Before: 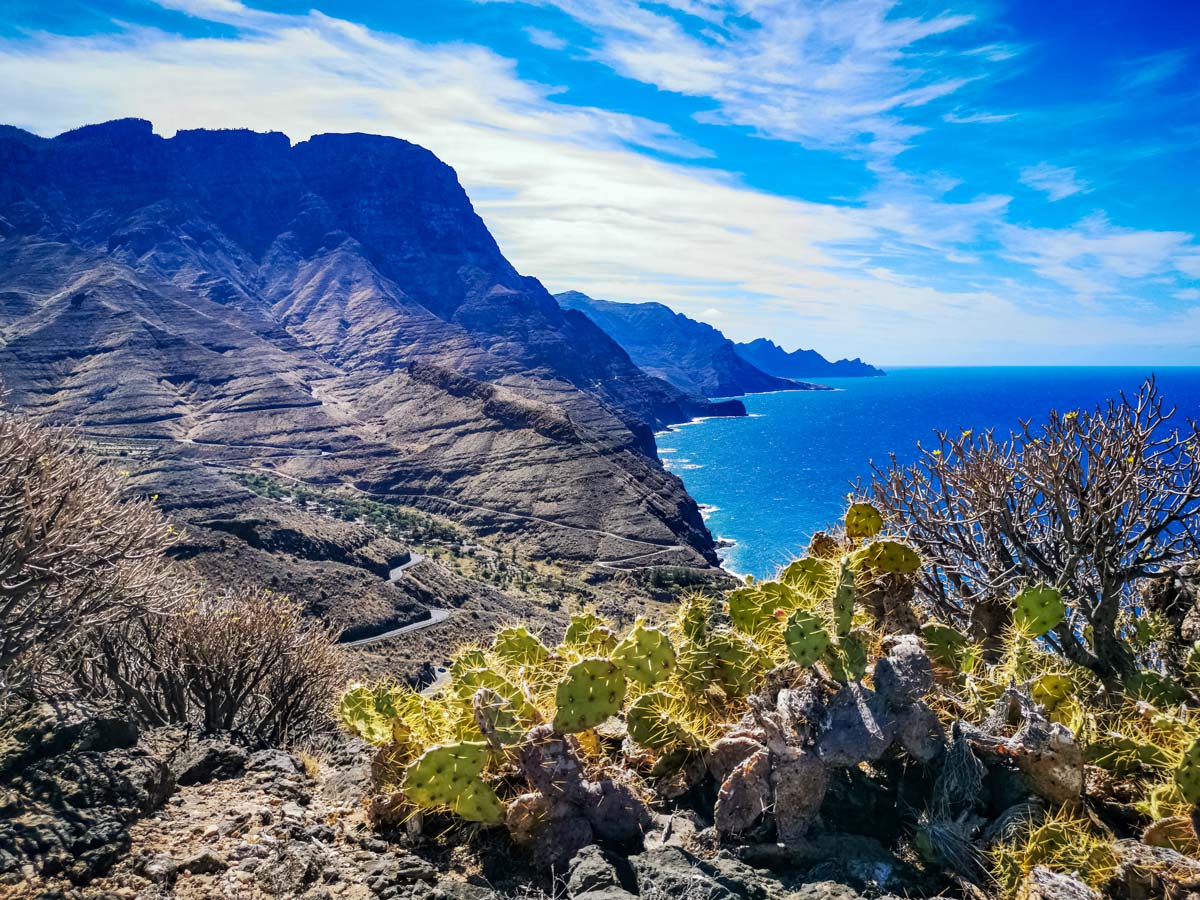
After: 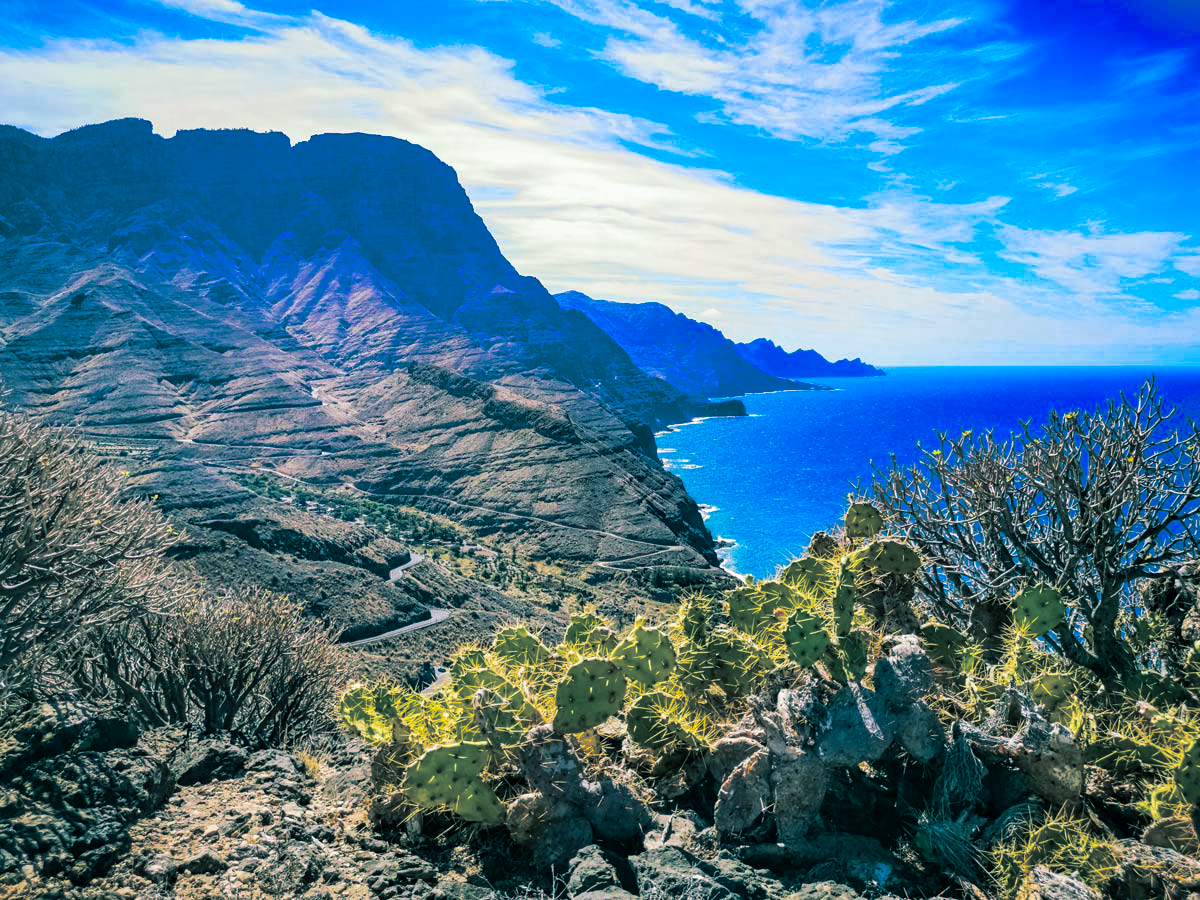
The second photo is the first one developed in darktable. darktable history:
color balance rgb: perceptual saturation grading › global saturation 20%, perceptual saturation grading › highlights -25%, perceptual saturation grading › shadows 25%, global vibrance 50%
split-toning: shadows › hue 186.43°, highlights › hue 49.29°, compress 30.29%
